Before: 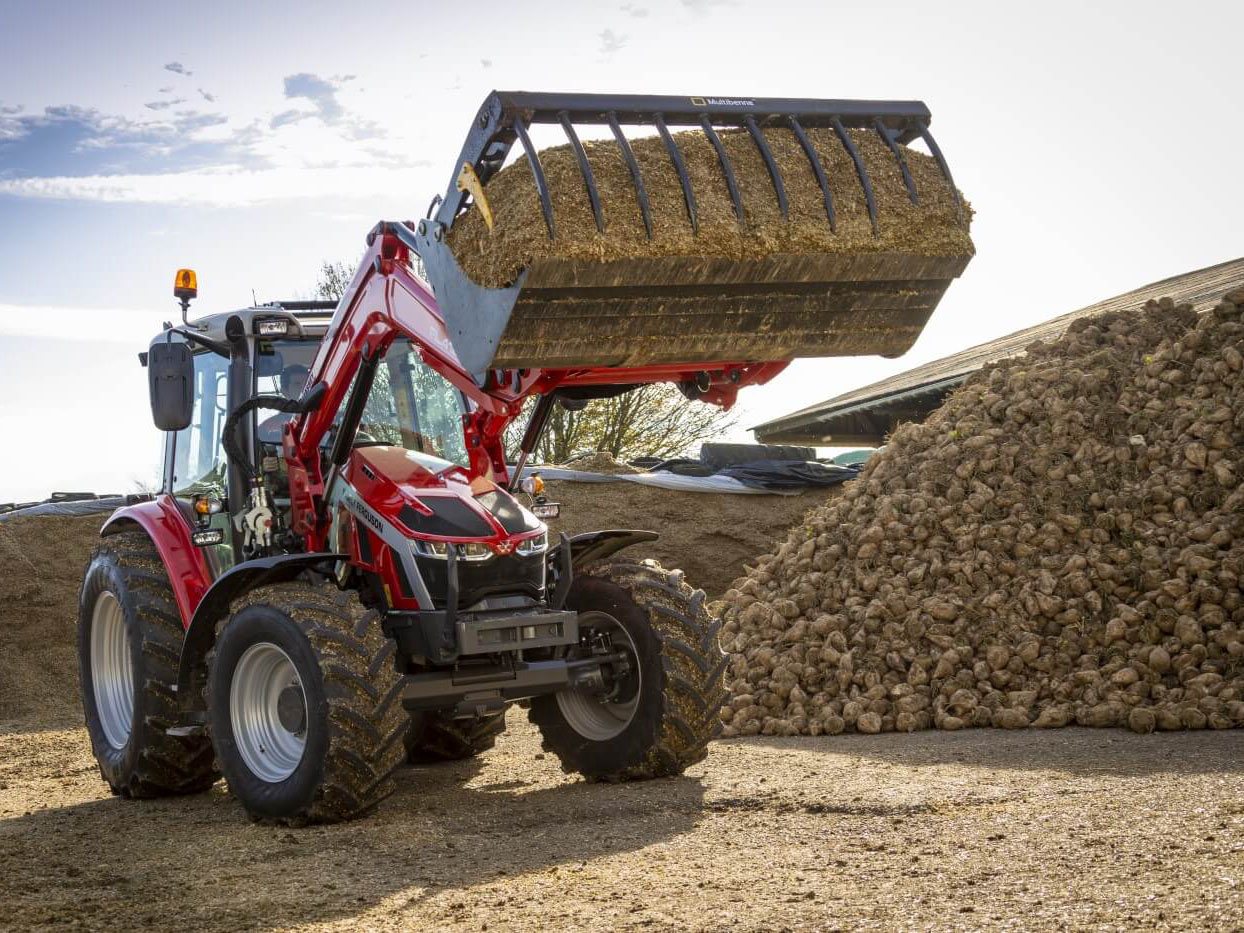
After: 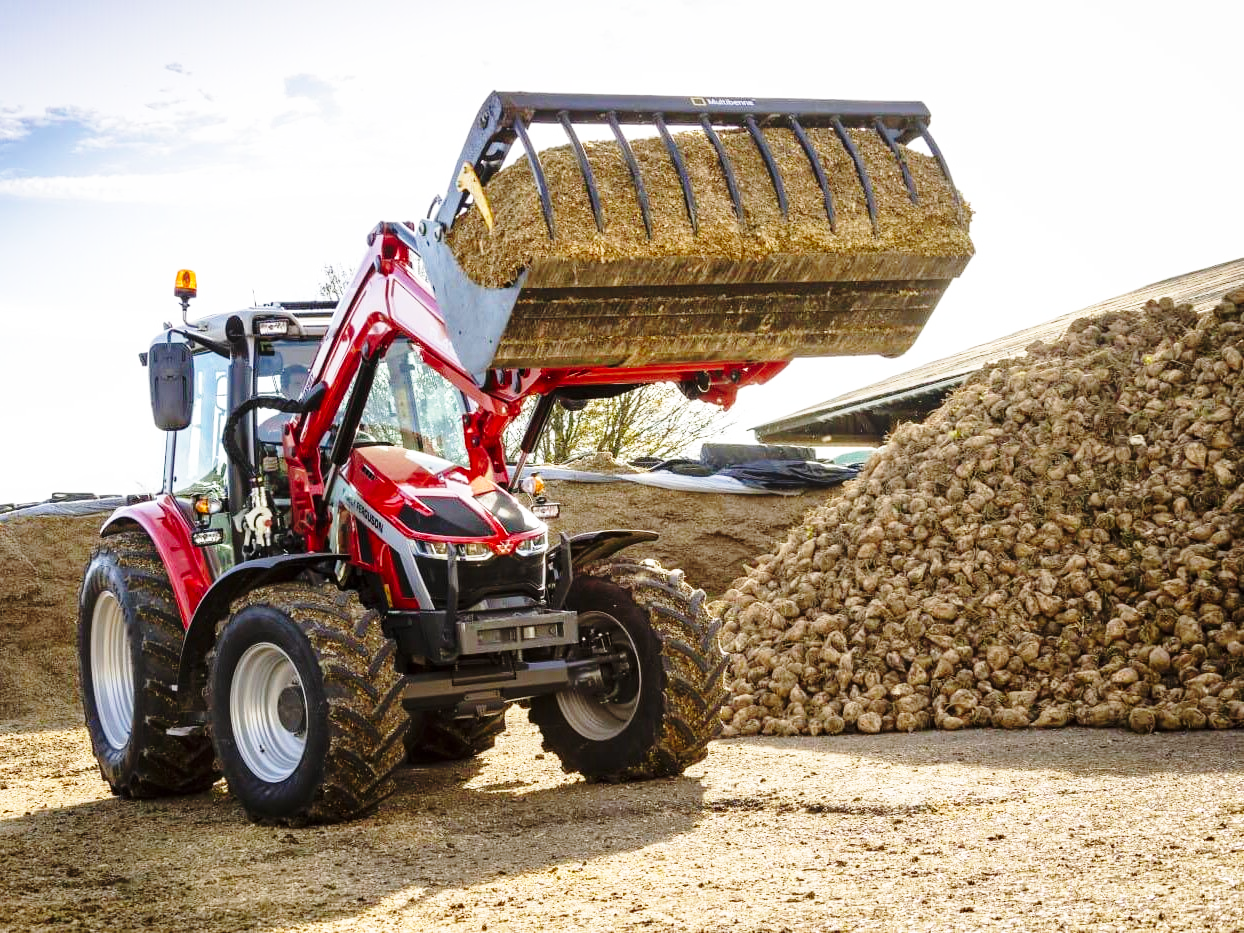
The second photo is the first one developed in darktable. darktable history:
base curve: curves: ch0 [(0, 0) (0.028, 0.03) (0.105, 0.232) (0.387, 0.748) (0.754, 0.968) (1, 1)], preserve colors none
tone equalizer: on, module defaults
